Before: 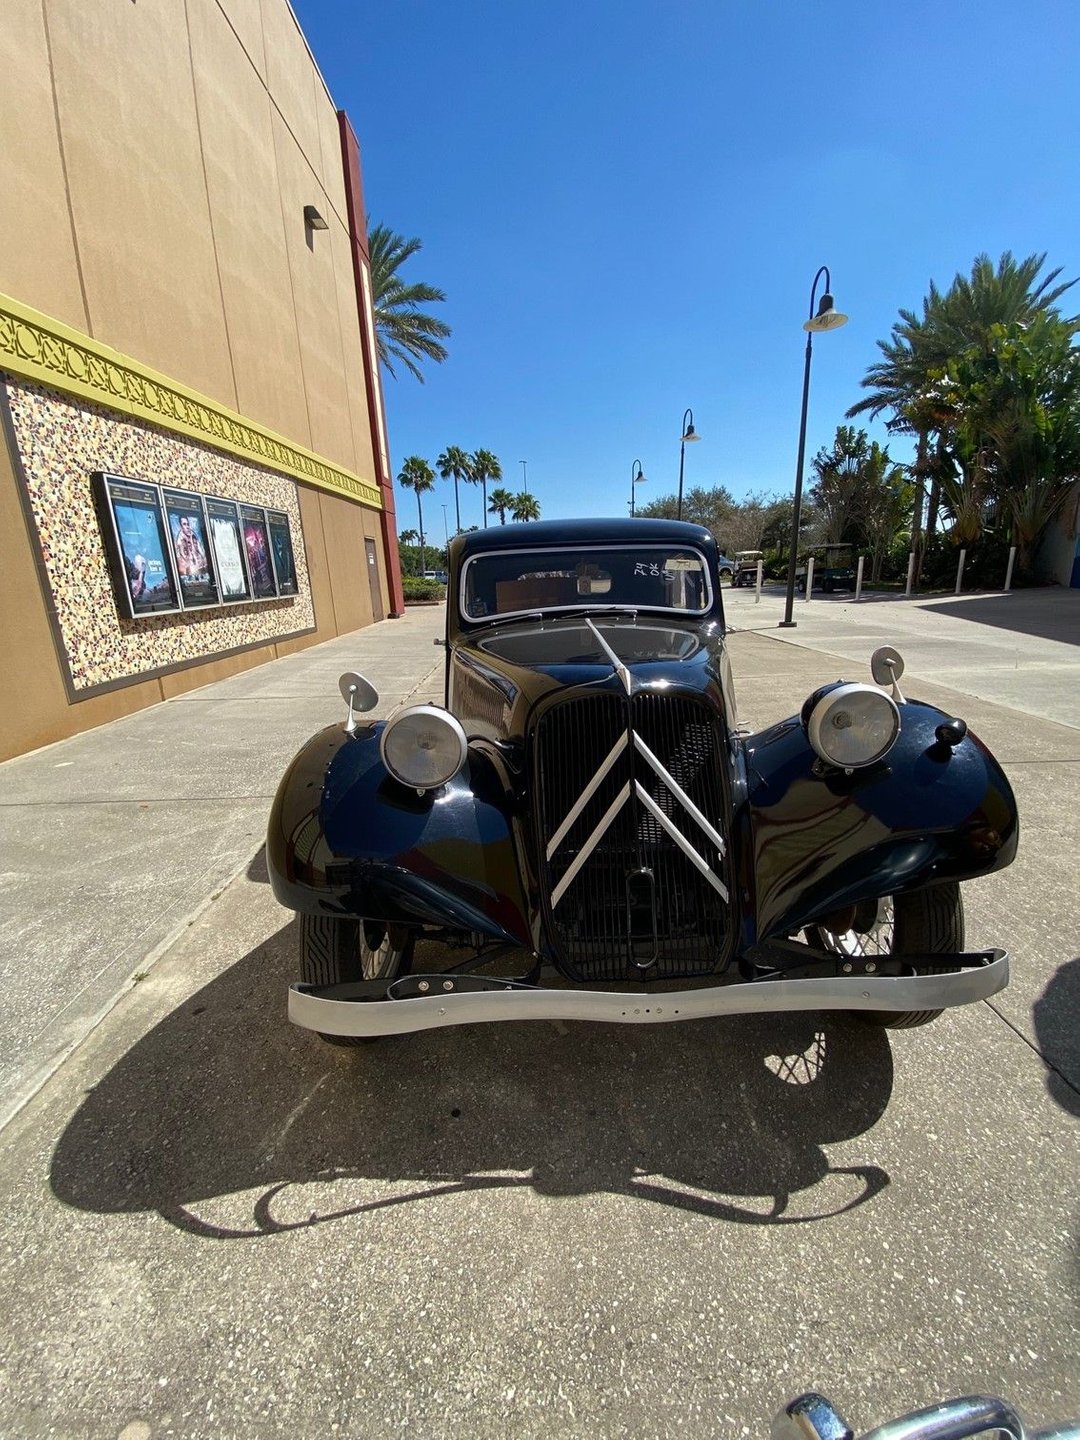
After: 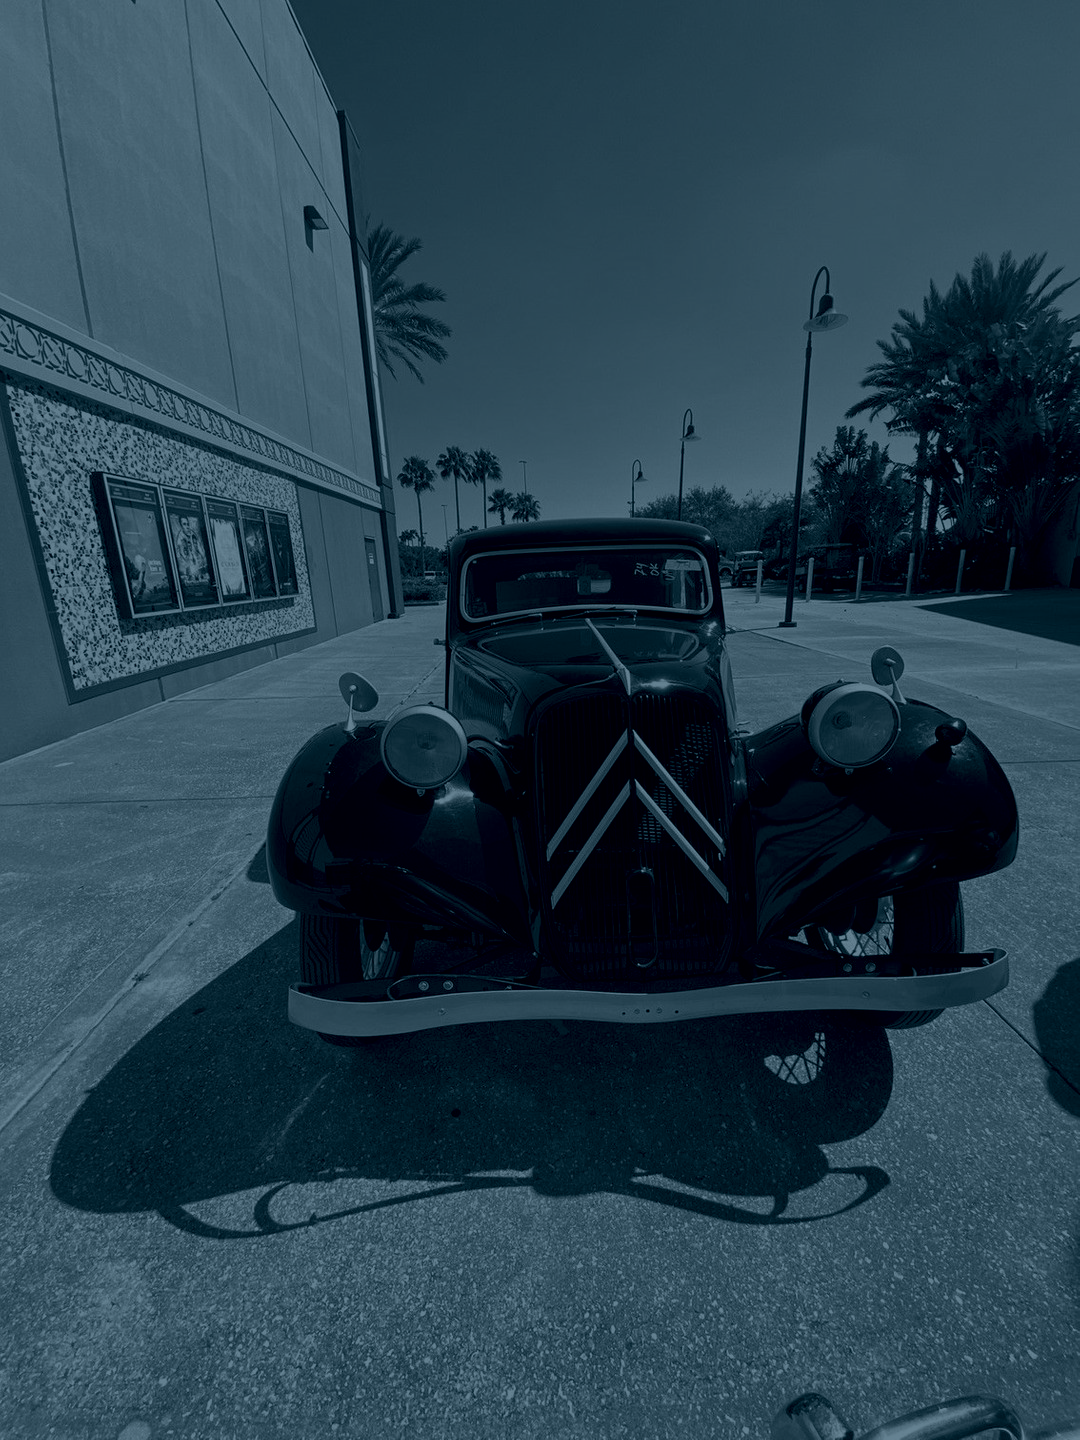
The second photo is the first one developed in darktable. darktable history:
colorize: hue 194.4°, saturation 29%, source mix 61.75%, lightness 3.98%, version 1
exposure: exposure -0.116 EV, compensate exposure bias true, compensate highlight preservation false
